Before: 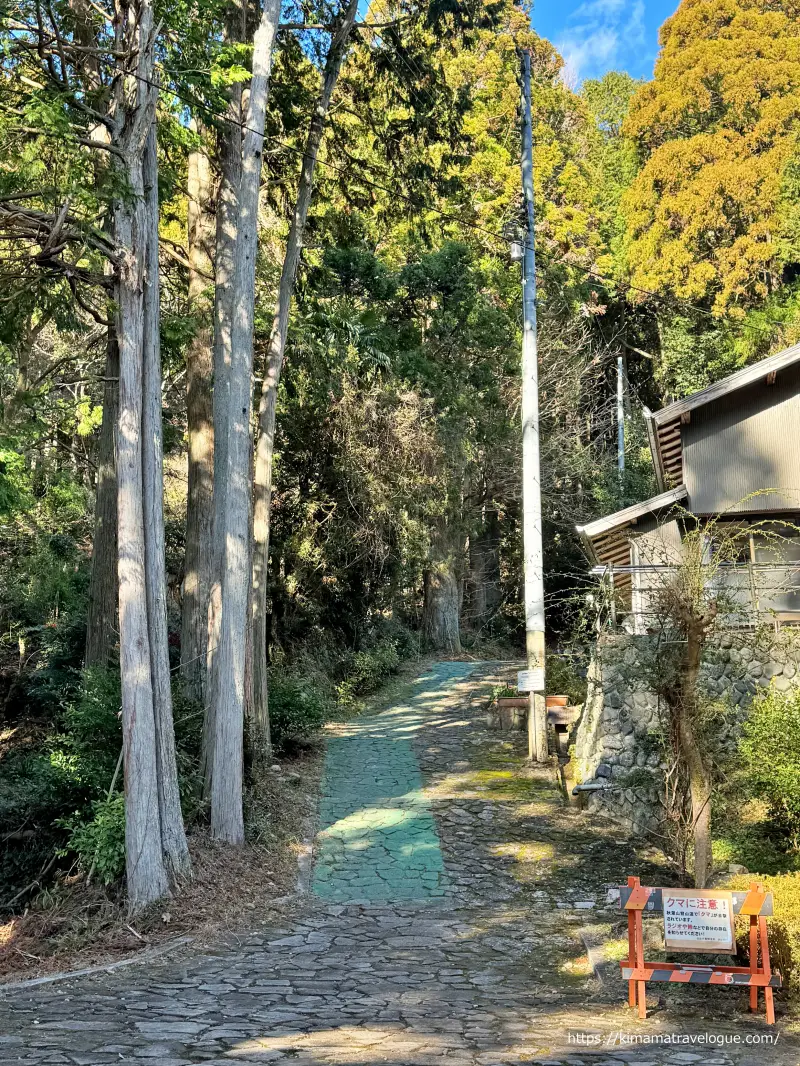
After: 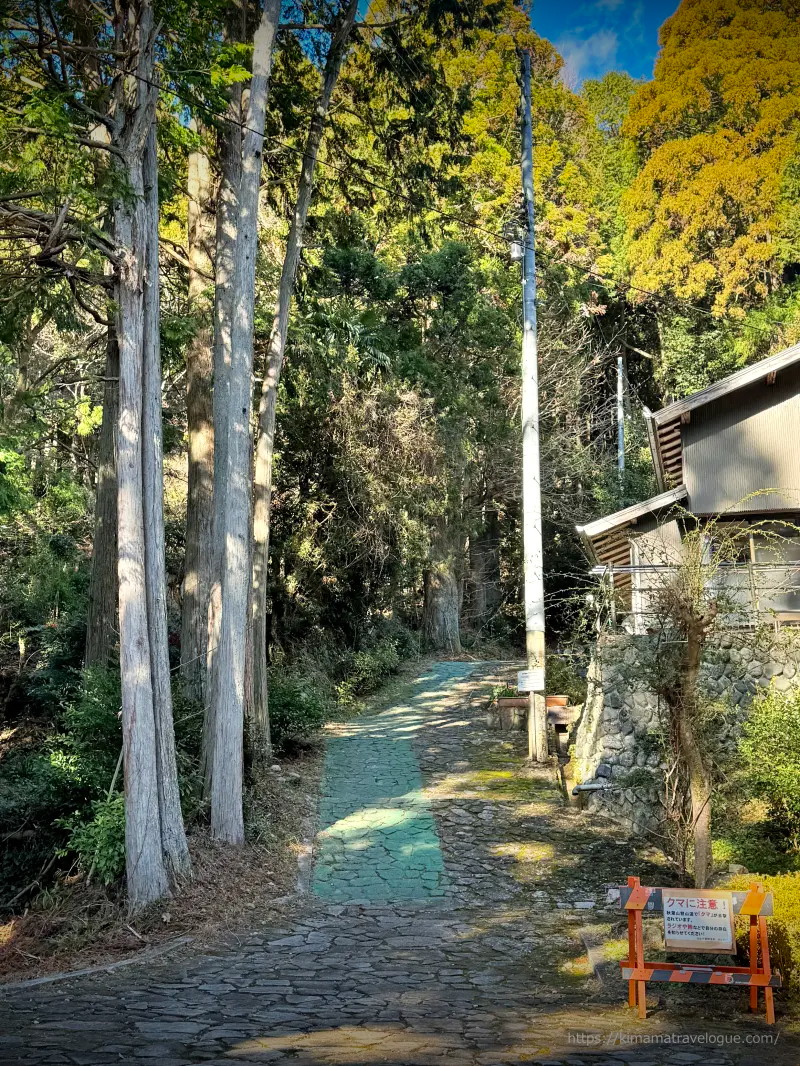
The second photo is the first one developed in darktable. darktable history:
vignetting: fall-off start 98.29%, fall-off radius 100%, brightness -1, saturation 0.5, width/height ratio 1.428
exposure: exposure 0.081 EV, compensate highlight preservation false
